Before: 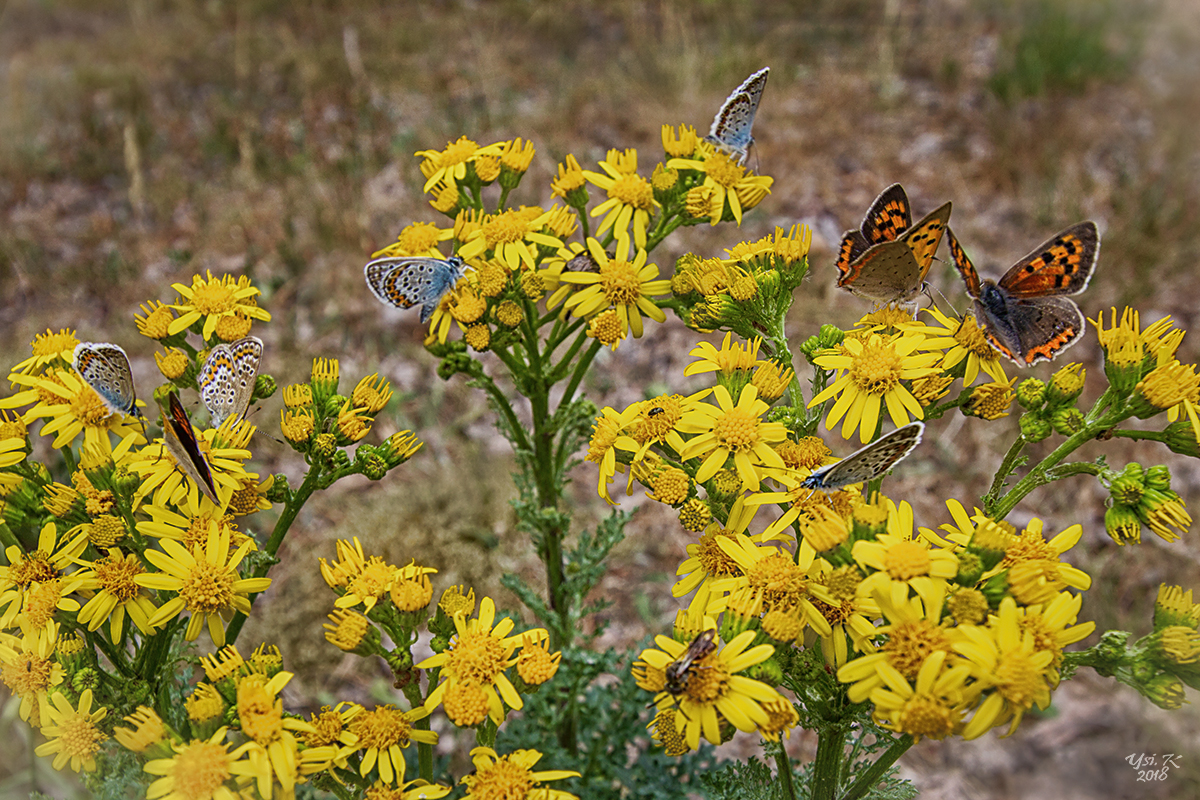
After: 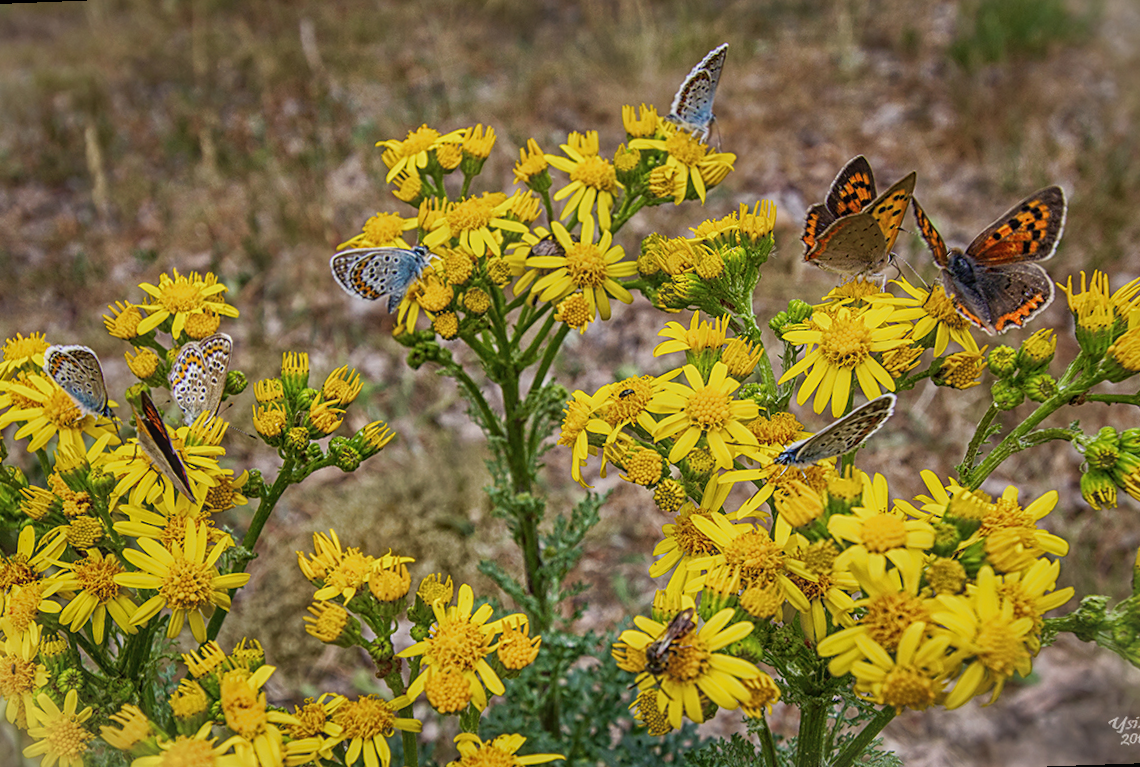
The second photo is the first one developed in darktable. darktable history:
rotate and perspective: rotation -2.12°, lens shift (vertical) 0.009, lens shift (horizontal) -0.008, automatic cropping original format, crop left 0.036, crop right 0.964, crop top 0.05, crop bottom 0.959
local contrast: detail 110%
